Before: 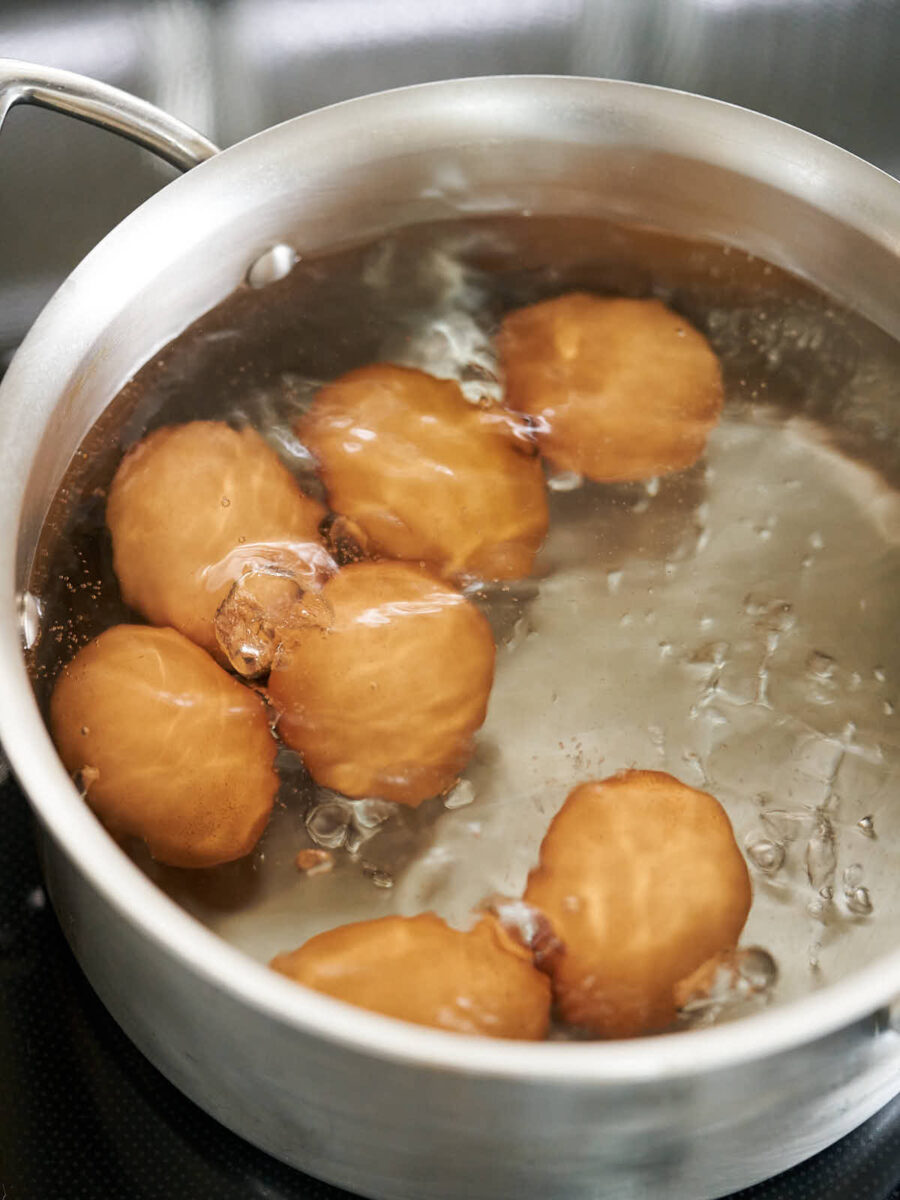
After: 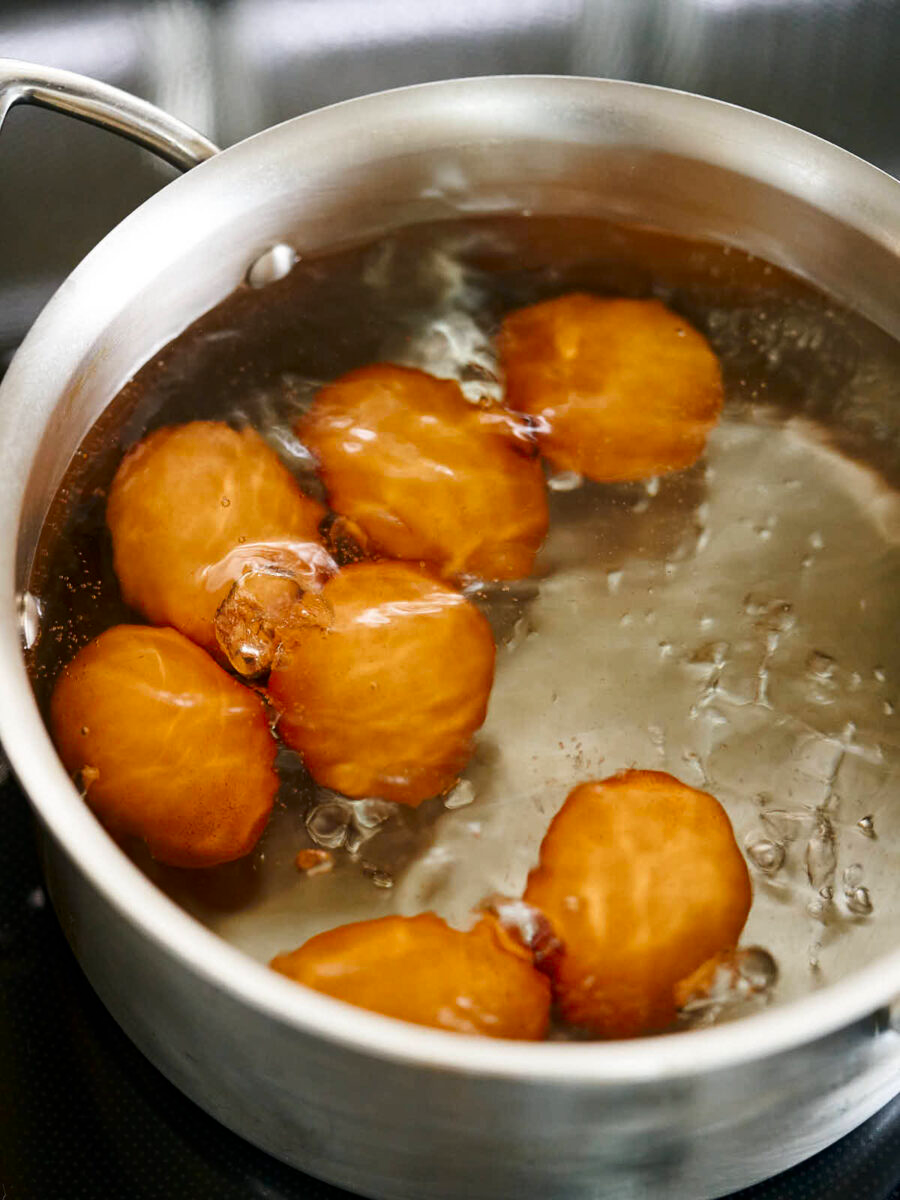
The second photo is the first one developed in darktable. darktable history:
haze removal: on, module defaults
vibrance: vibrance 95.34%
contrast brightness saturation: contrast 0.13, brightness -0.05, saturation 0.16
